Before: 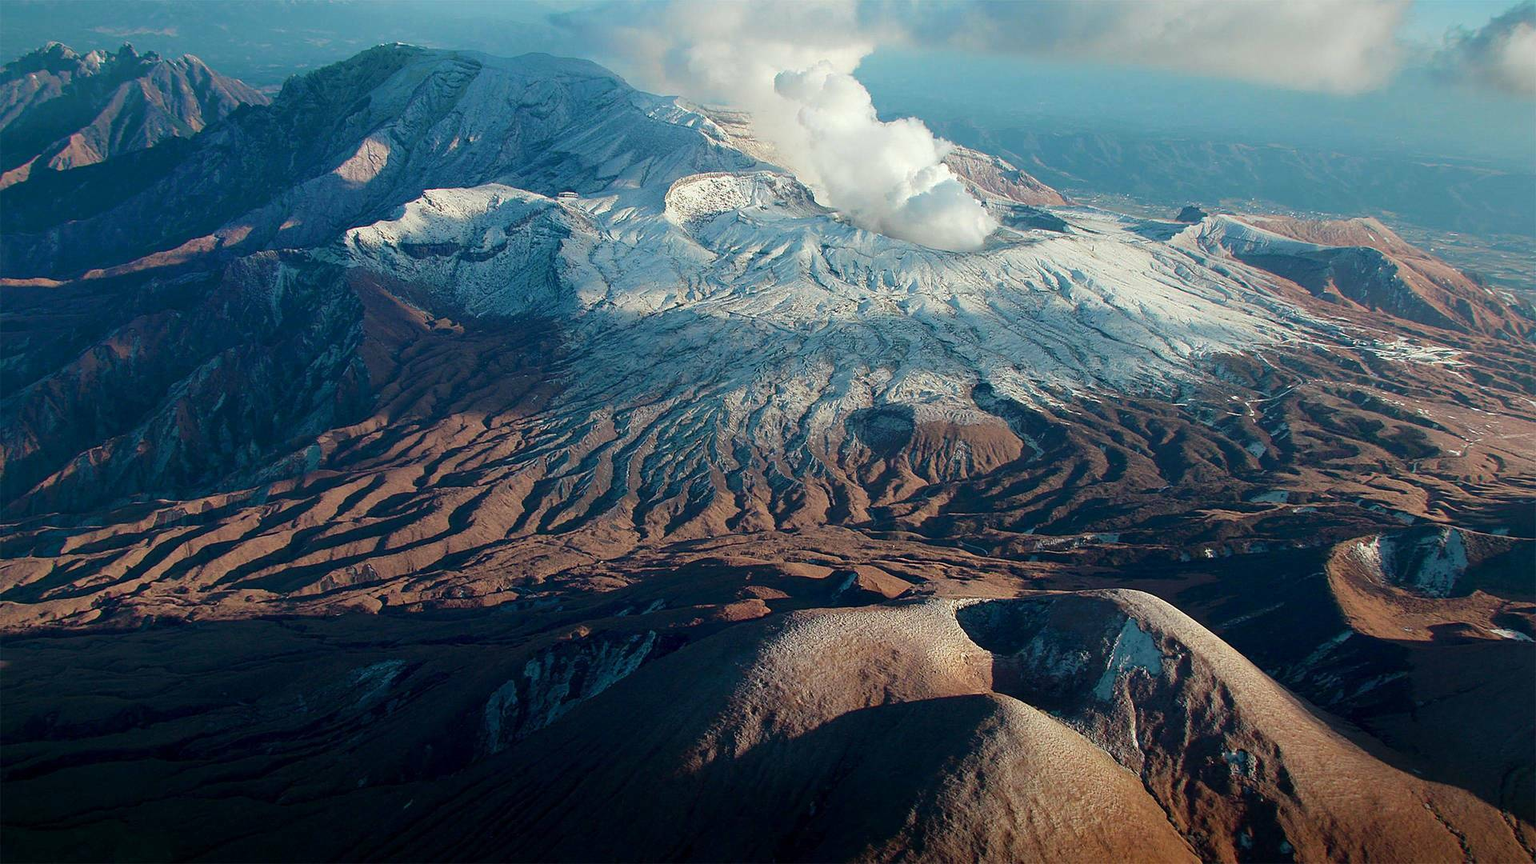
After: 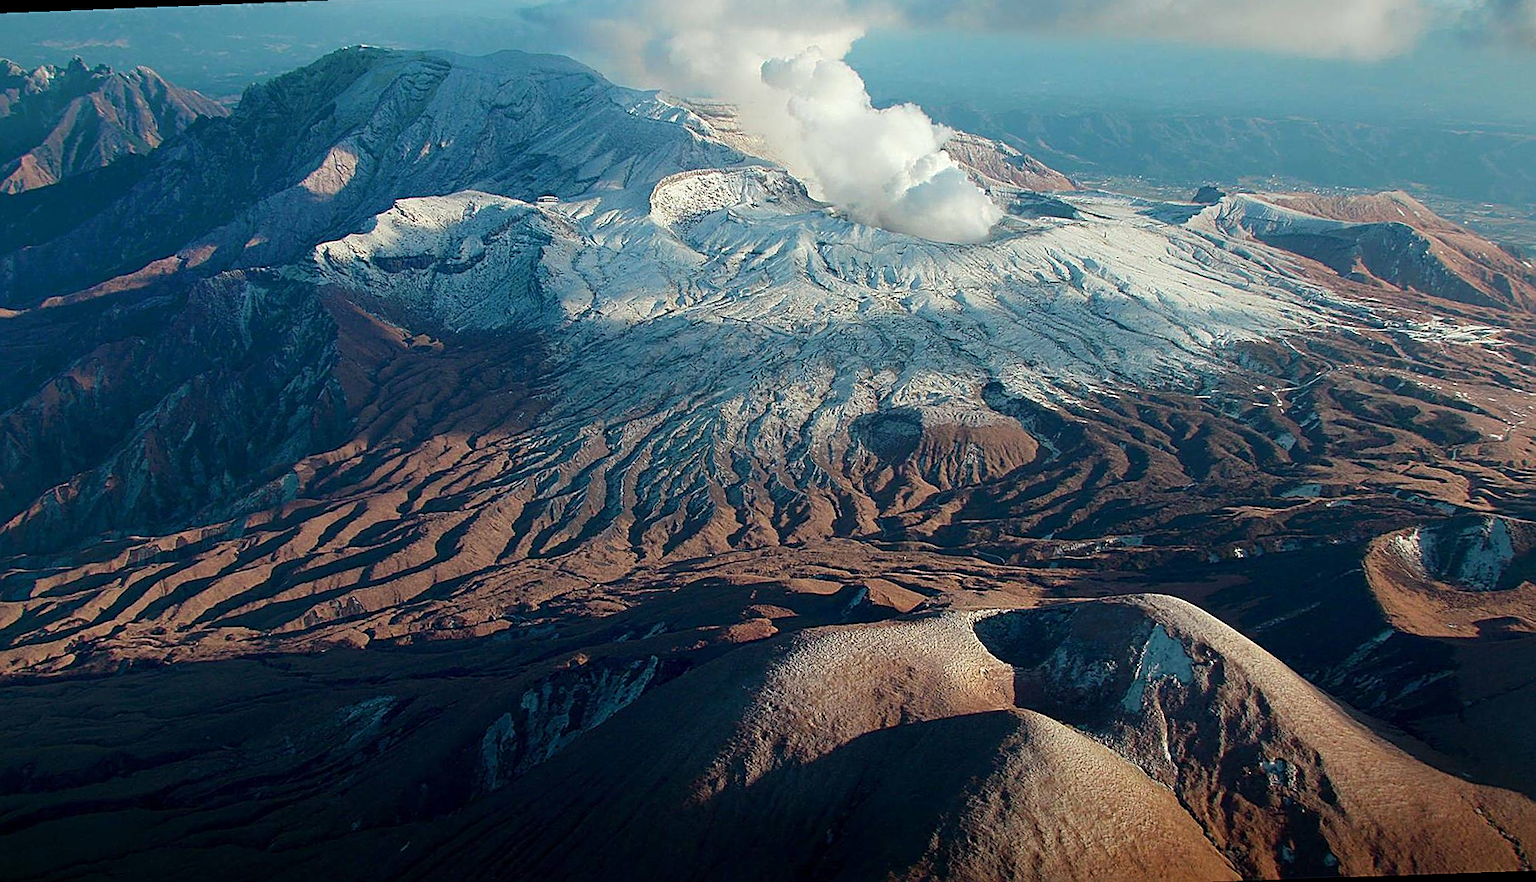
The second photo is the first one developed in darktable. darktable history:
sharpen: on, module defaults
rotate and perspective: rotation -2.12°, lens shift (vertical) 0.009, lens shift (horizontal) -0.008, automatic cropping original format, crop left 0.036, crop right 0.964, crop top 0.05, crop bottom 0.959
